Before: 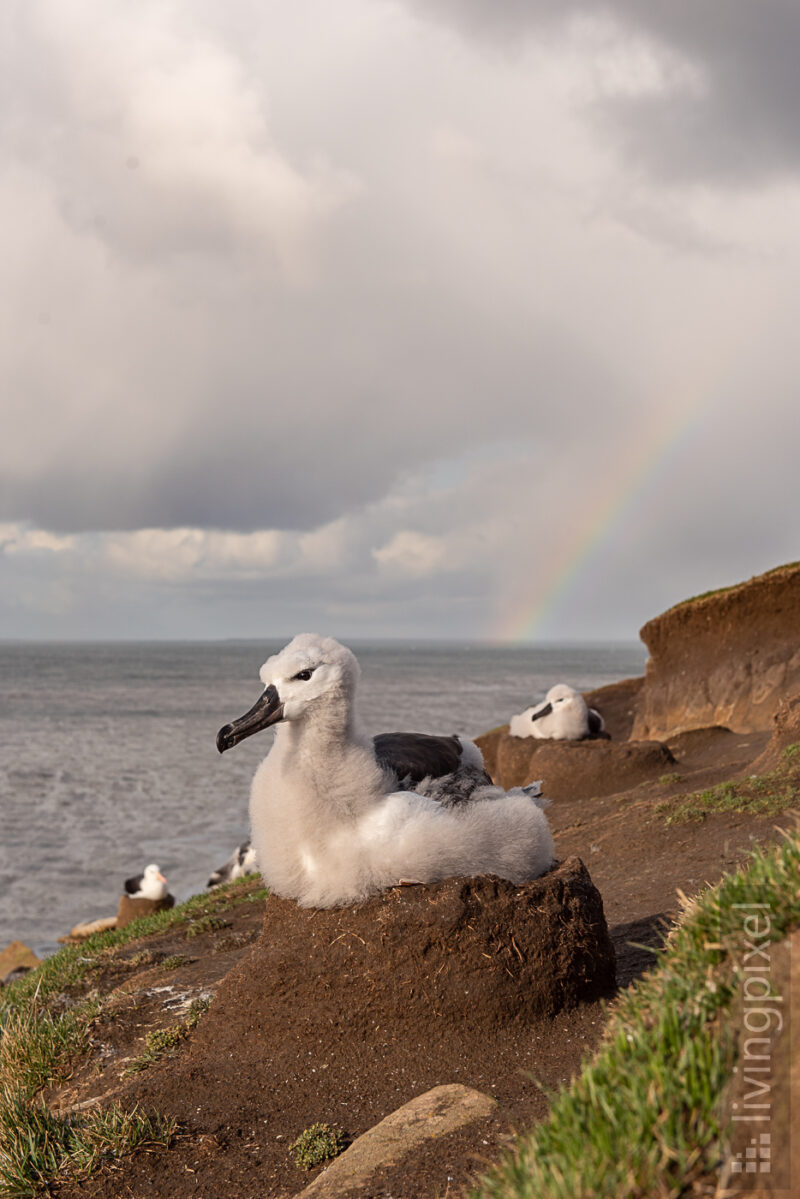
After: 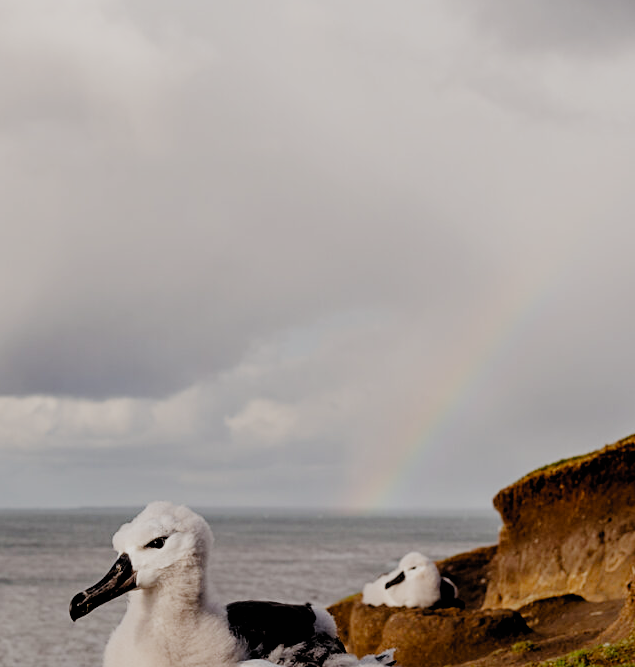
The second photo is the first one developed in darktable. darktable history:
crop: left 18.38%, top 11.092%, right 2.134%, bottom 33.217%
filmic rgb: black relative exposure -2.85 EV, white relative exposure 4.56 EV, hardness 1.77, contrast 1.25, preserve chrominance no, color science v5 (2021)
